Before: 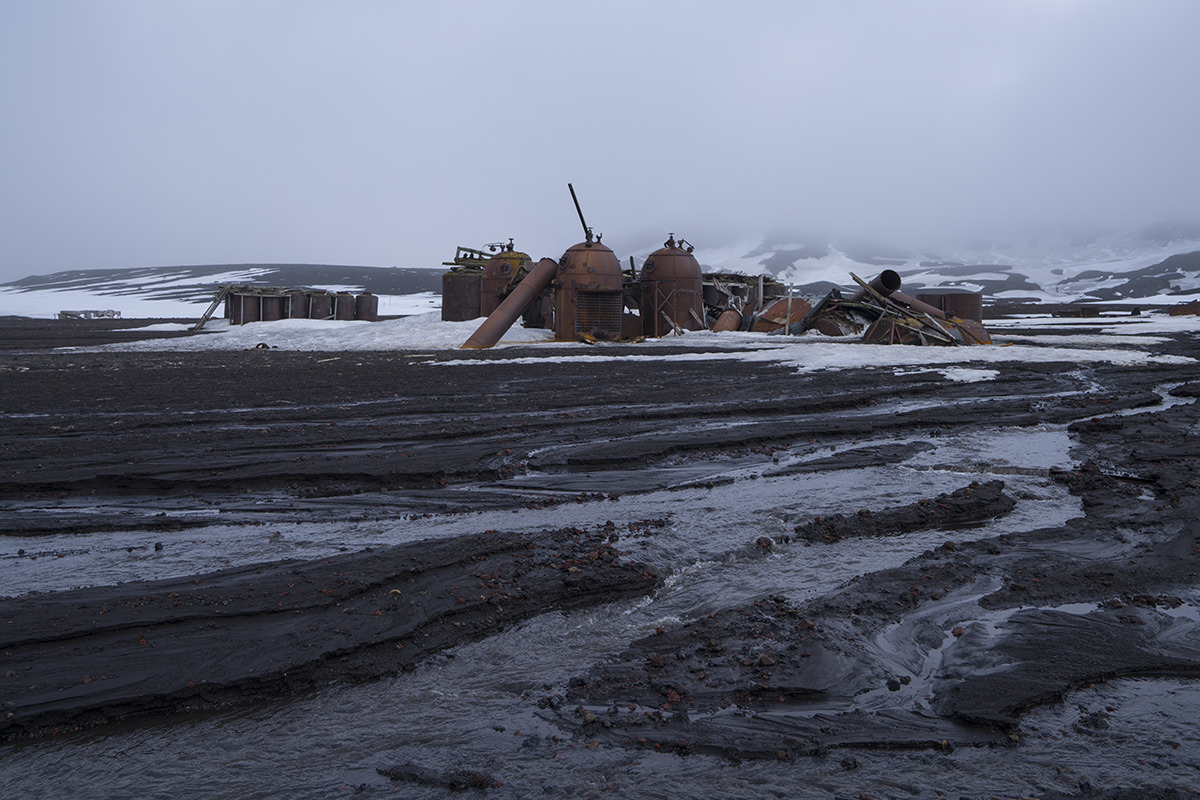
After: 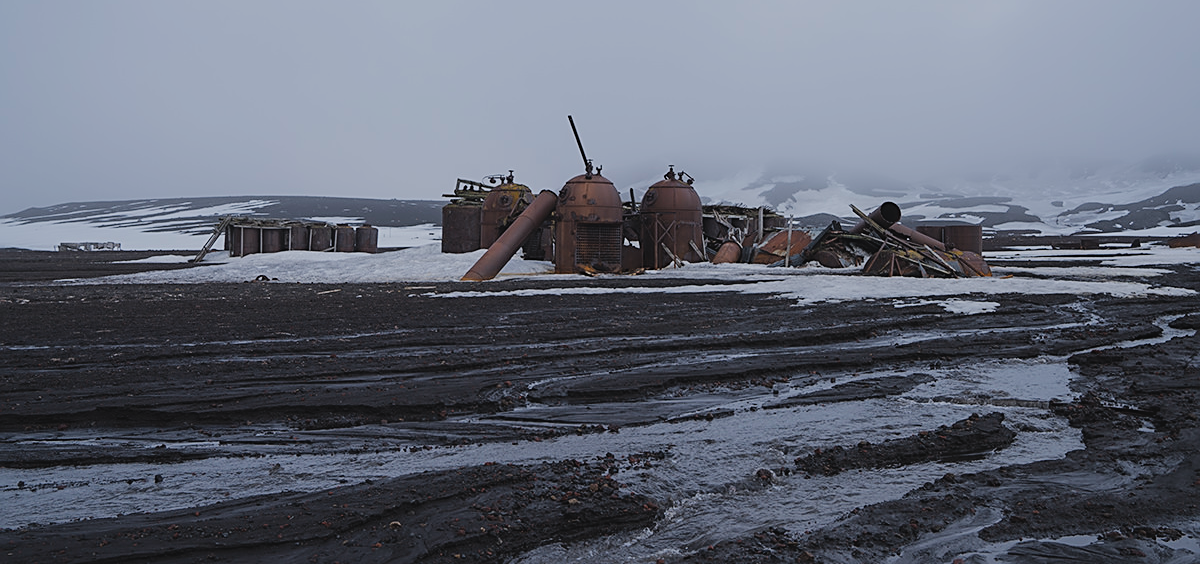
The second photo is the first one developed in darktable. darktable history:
sharpen: on, module defaults
filmic rgb: black relative exposure -7.65 EV, white relative exposure 4.56 EV, hardness 3.61
exposure: black level correction -0.015, exposure -0.132 EV, compensate highlight preservation false
crop and rotate: top 8.542%, bottom 20.94%
